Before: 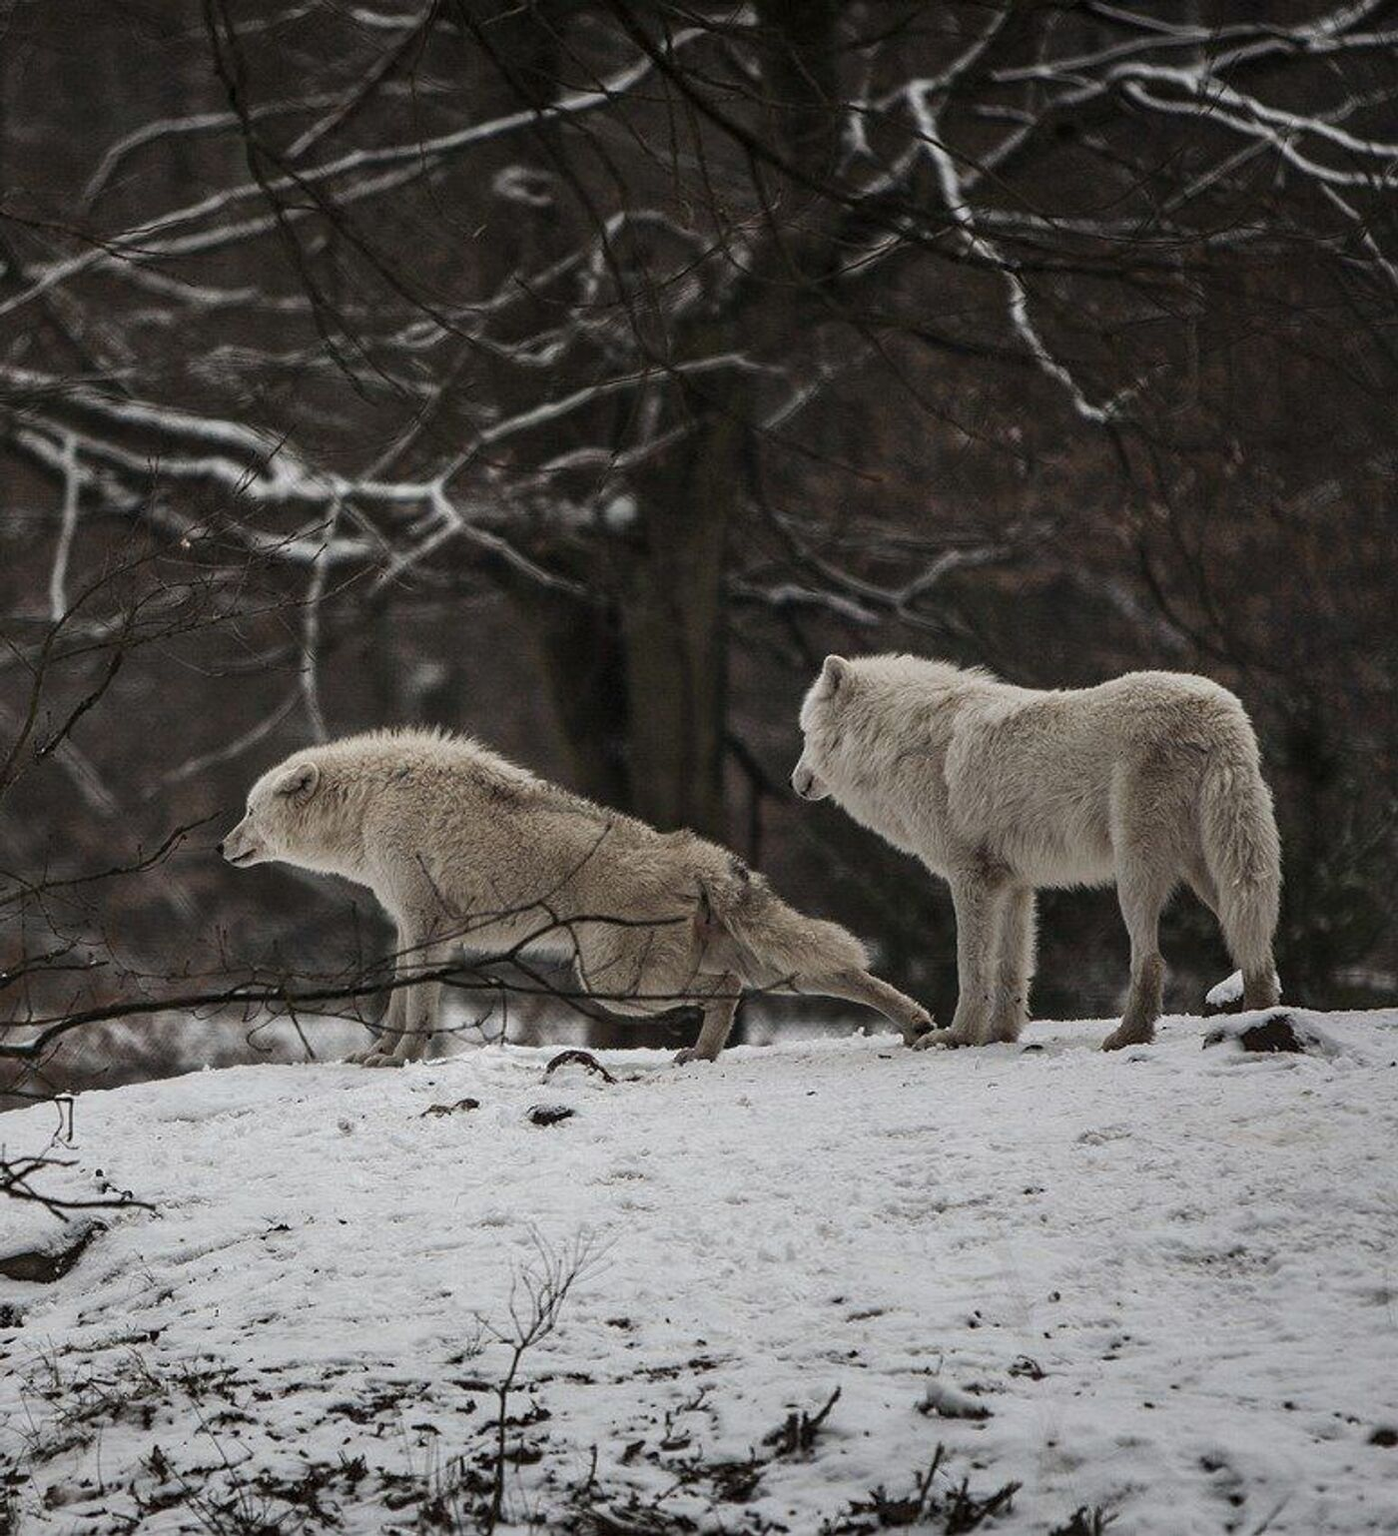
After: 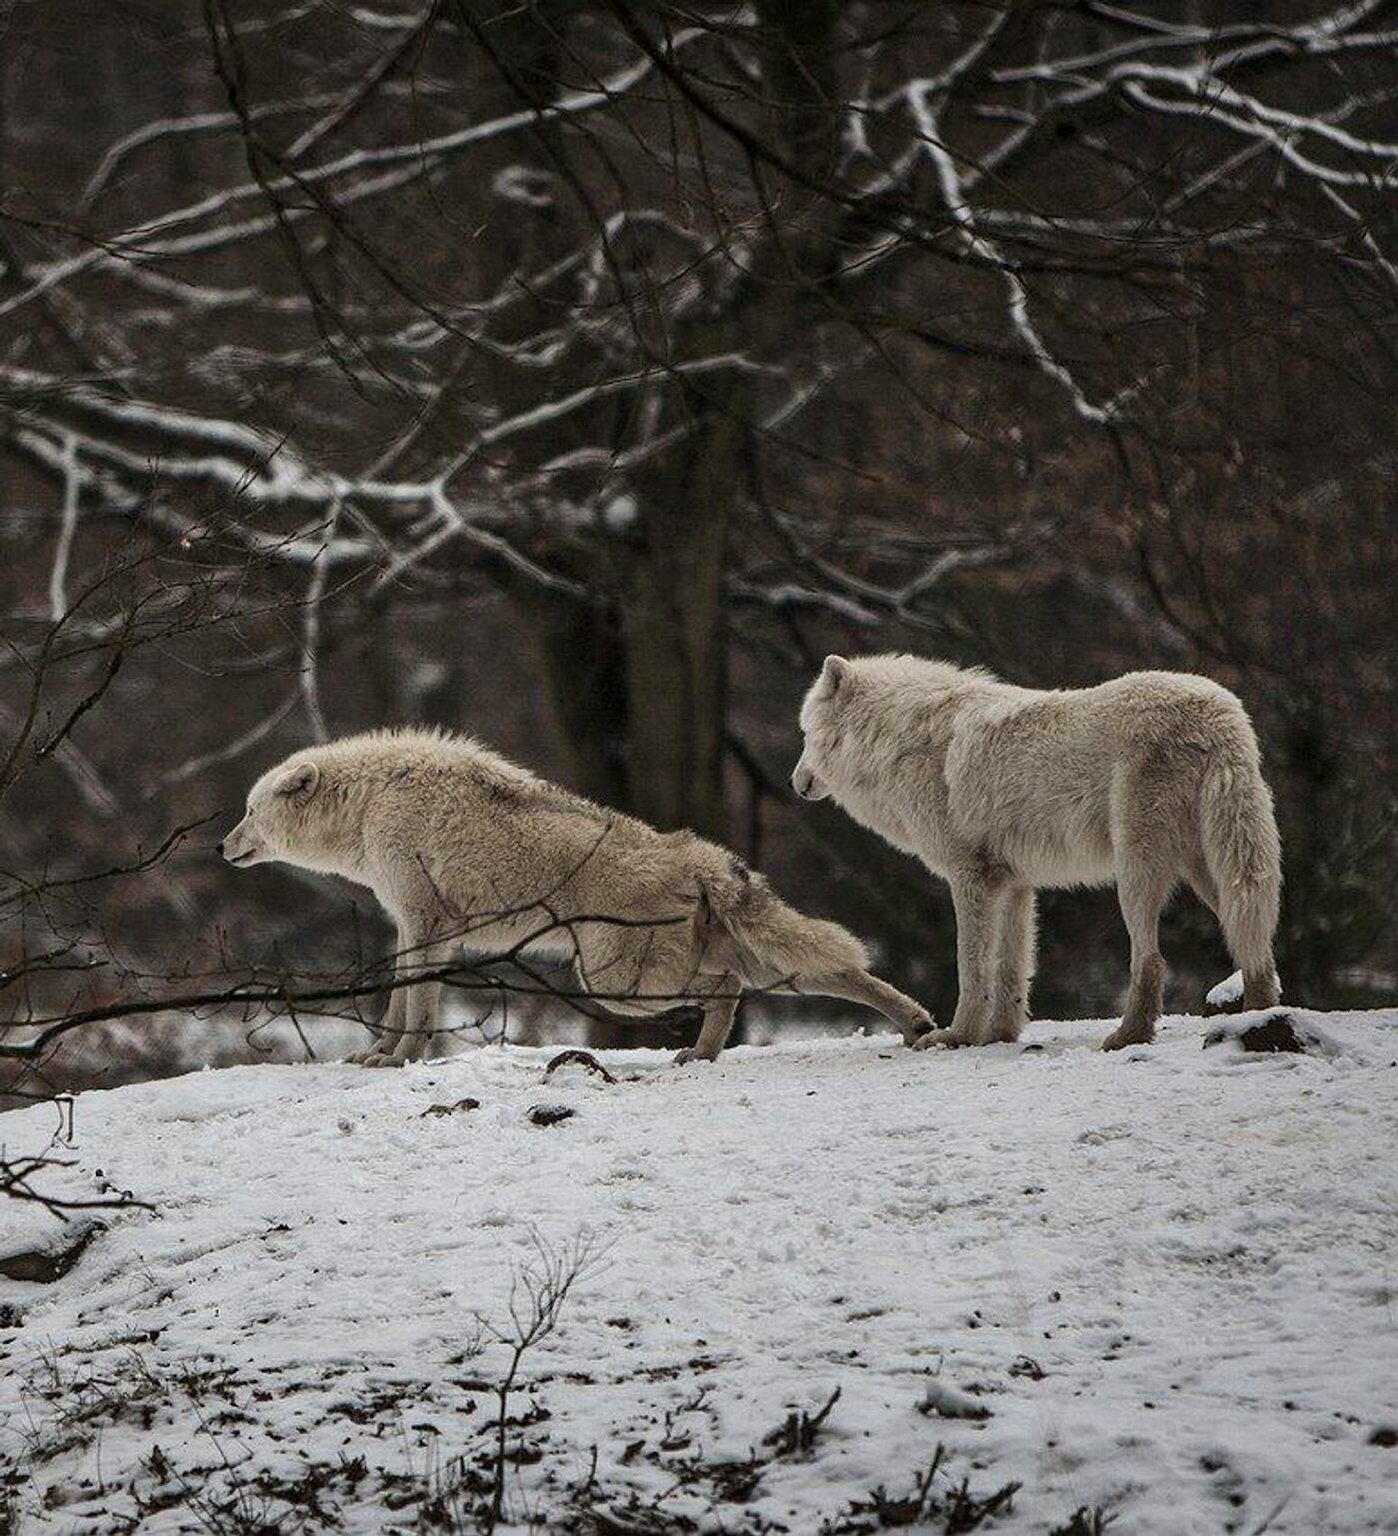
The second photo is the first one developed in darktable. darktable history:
velvia: on, module defaults
local contrast: mode bilateral grid, contrast 20, coarseness 50, detail 120%, midtone range 0.2
